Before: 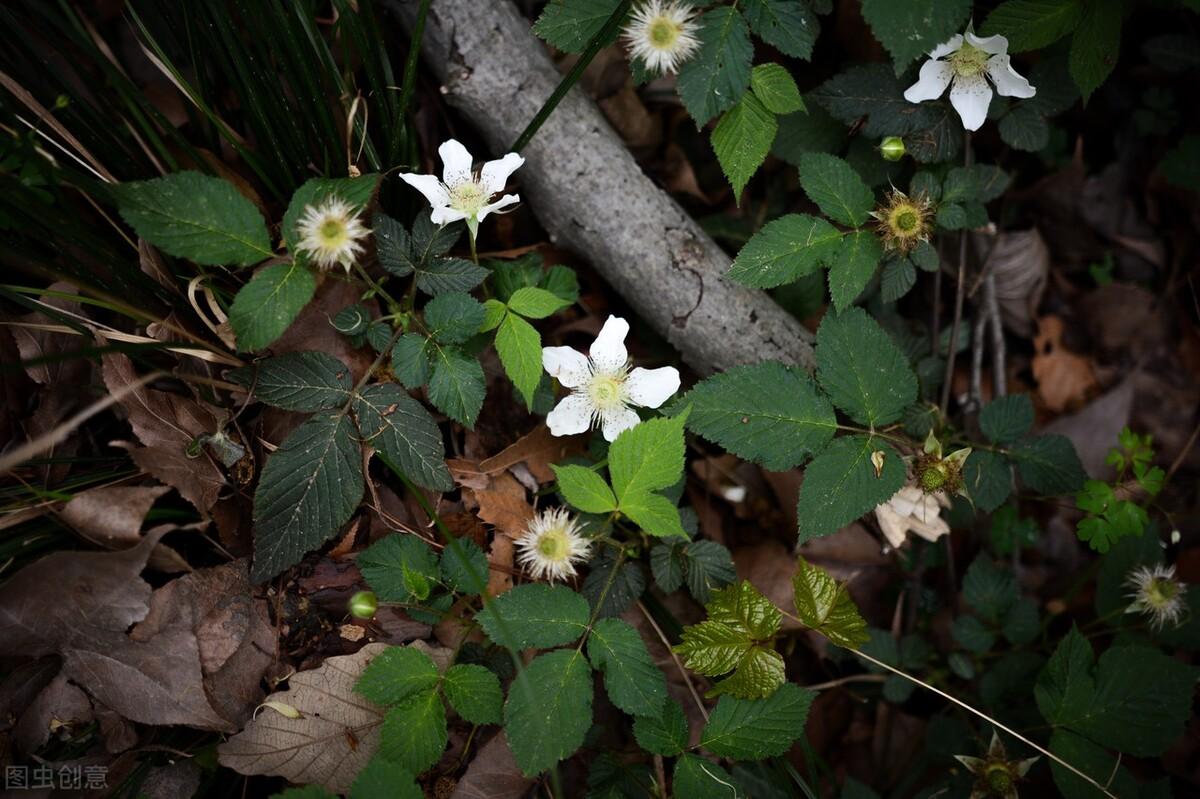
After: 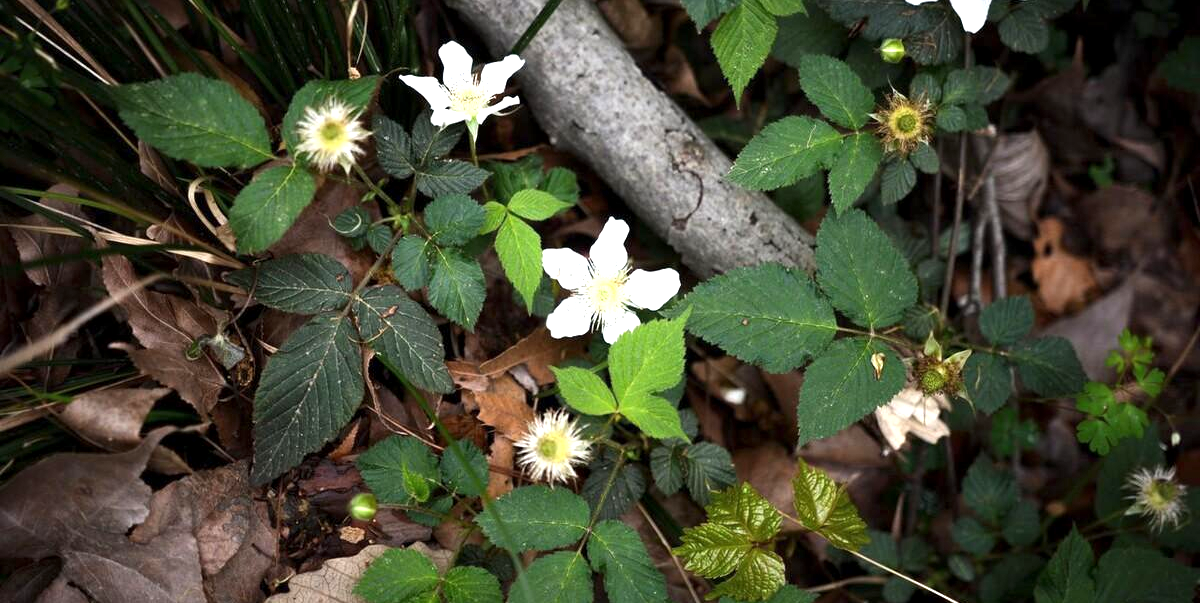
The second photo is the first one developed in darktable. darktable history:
crop and rotate: top 12.276%, bottom 12.161%
exposure: black level correction 0, exposure 0.899 EV, compensate highlight preservation false
local contrast: highlights 105%, shadows 99%, detail 119%, midtone range 0.2
